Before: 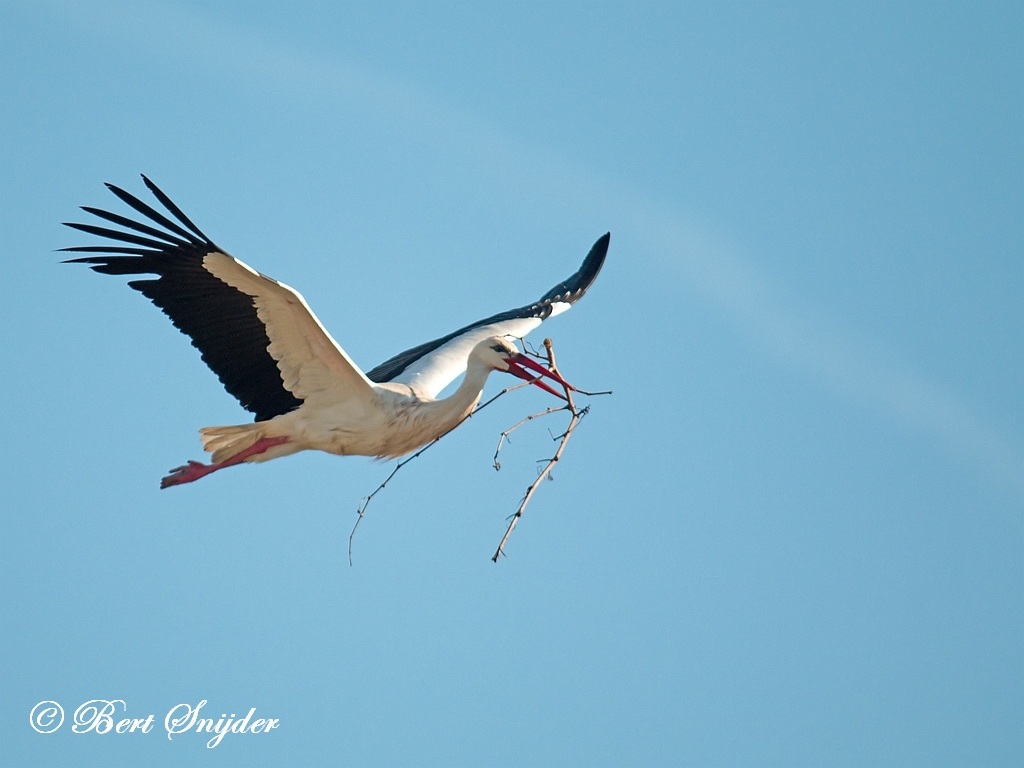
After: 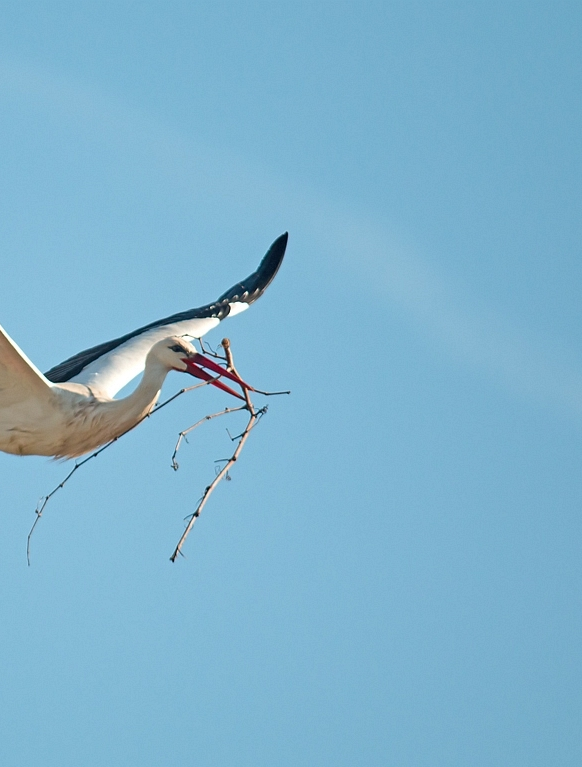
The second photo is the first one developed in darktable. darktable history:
crop: left 31.48%, top 0.003%, right 11.644%
